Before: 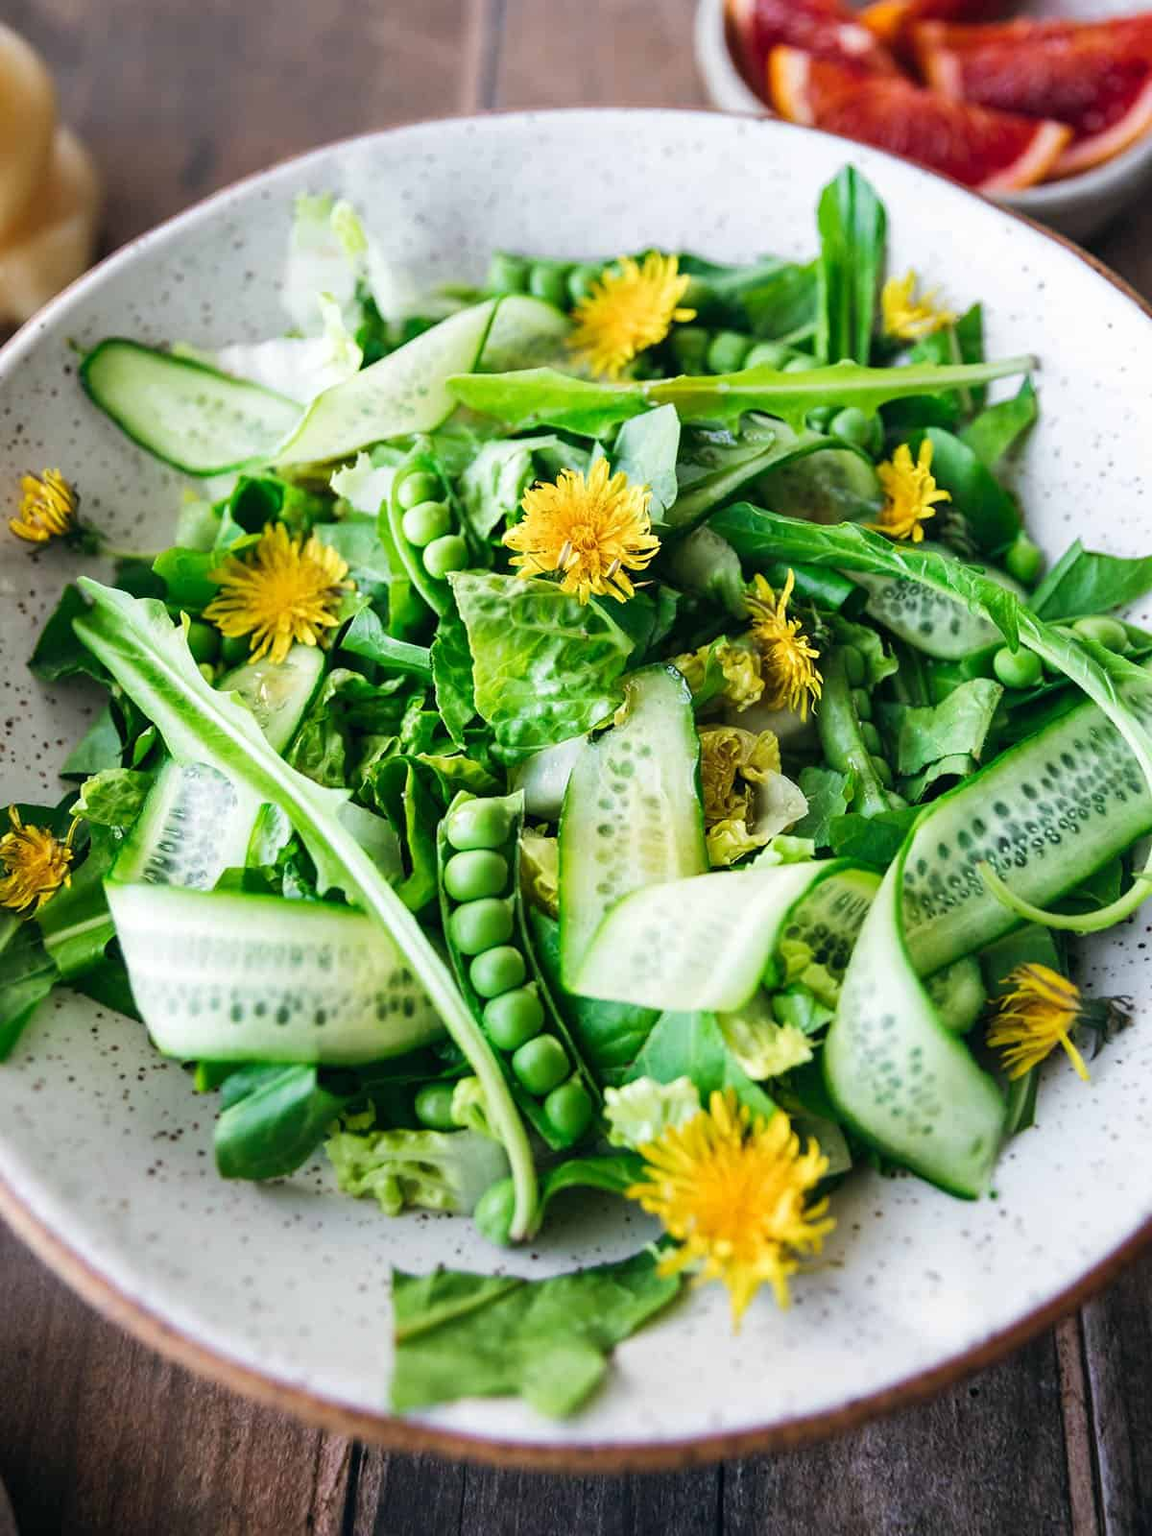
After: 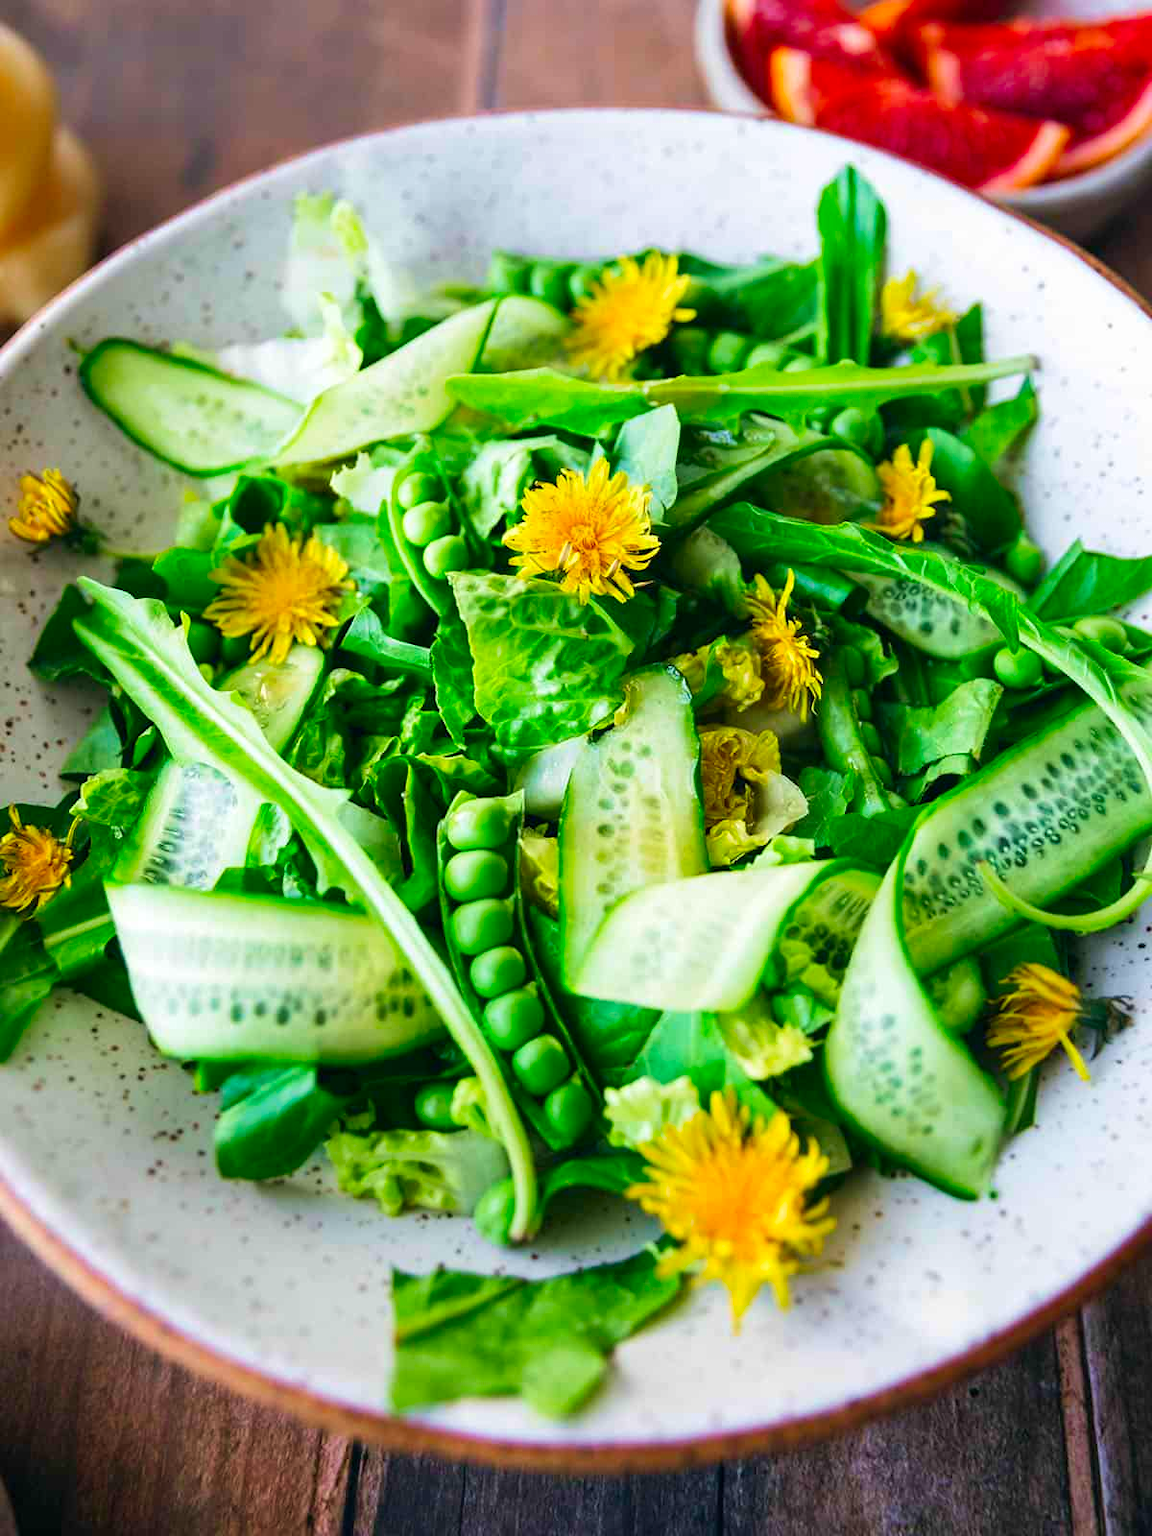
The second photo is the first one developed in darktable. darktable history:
velvia: on, module defaults
contrast brightness saturation: saturation 0.493
